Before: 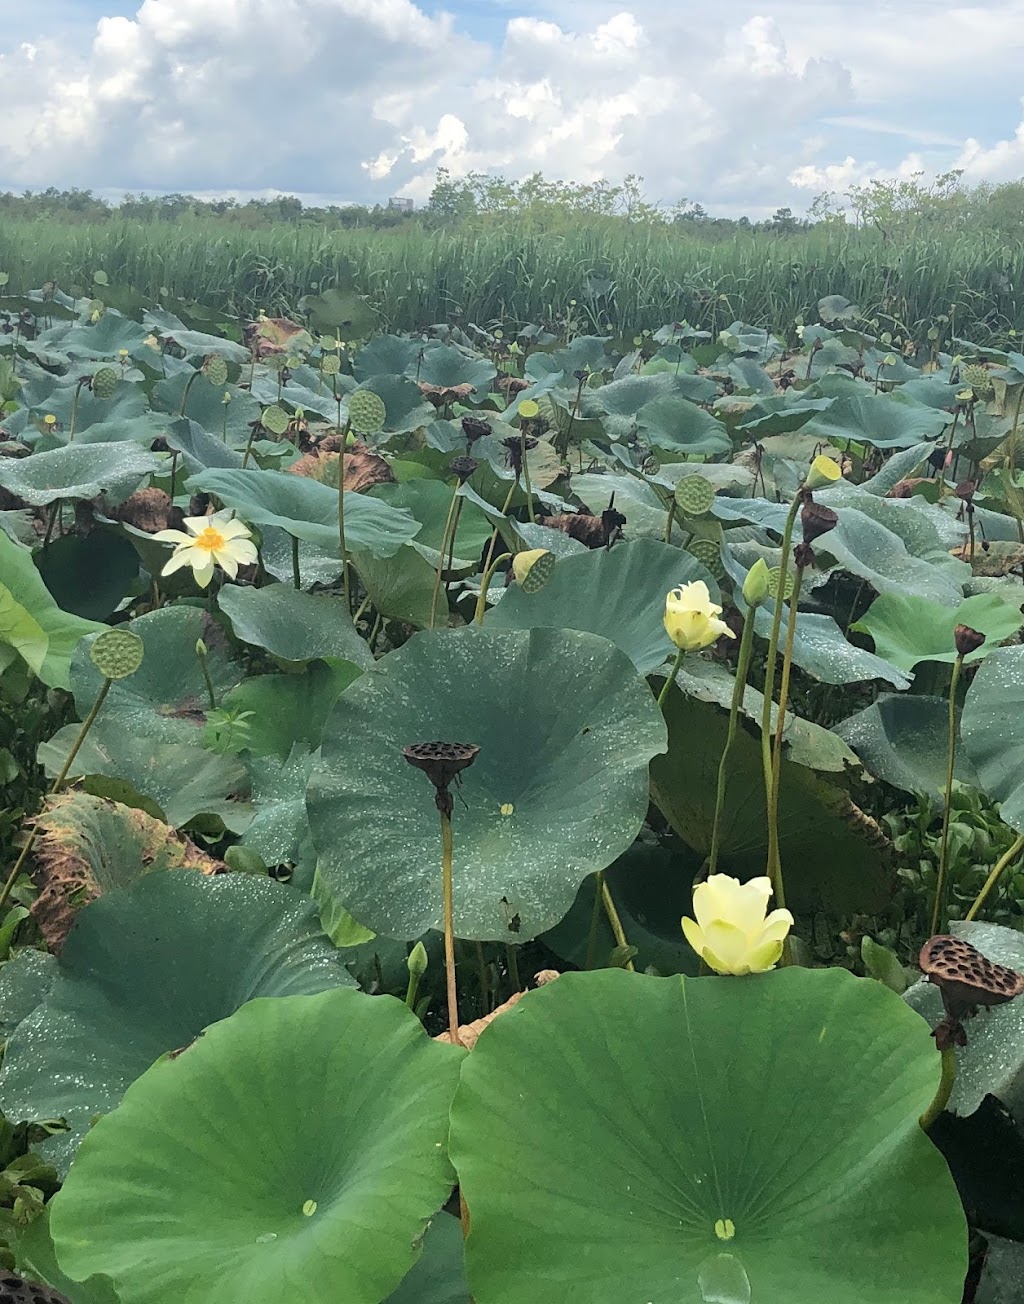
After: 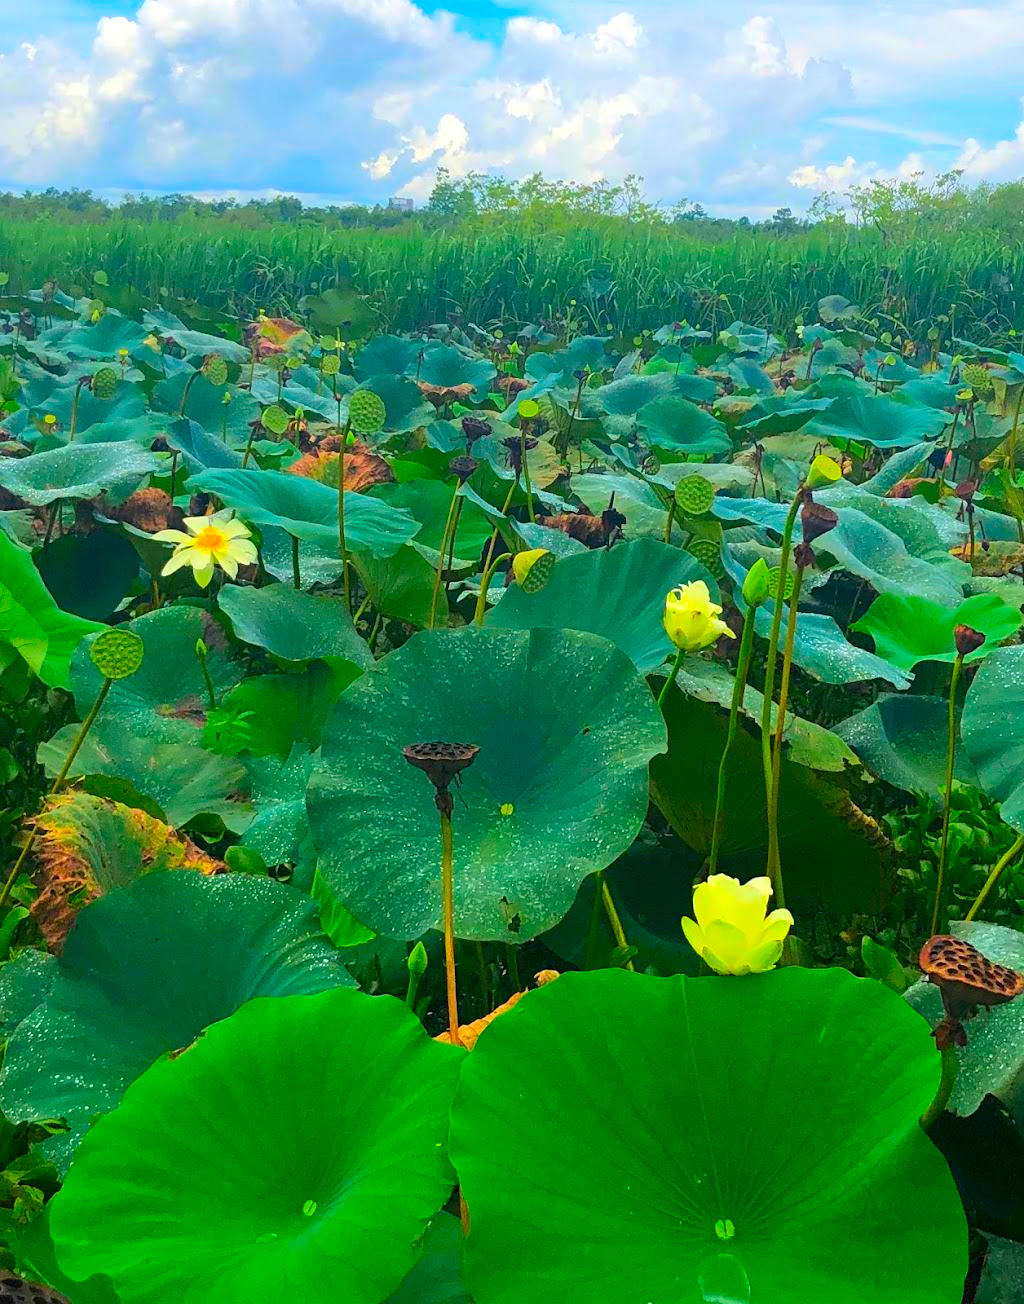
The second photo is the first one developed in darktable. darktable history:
color correction: highlights b* 0.057, saturation 2.95
tone equalizer: on, module defaults
